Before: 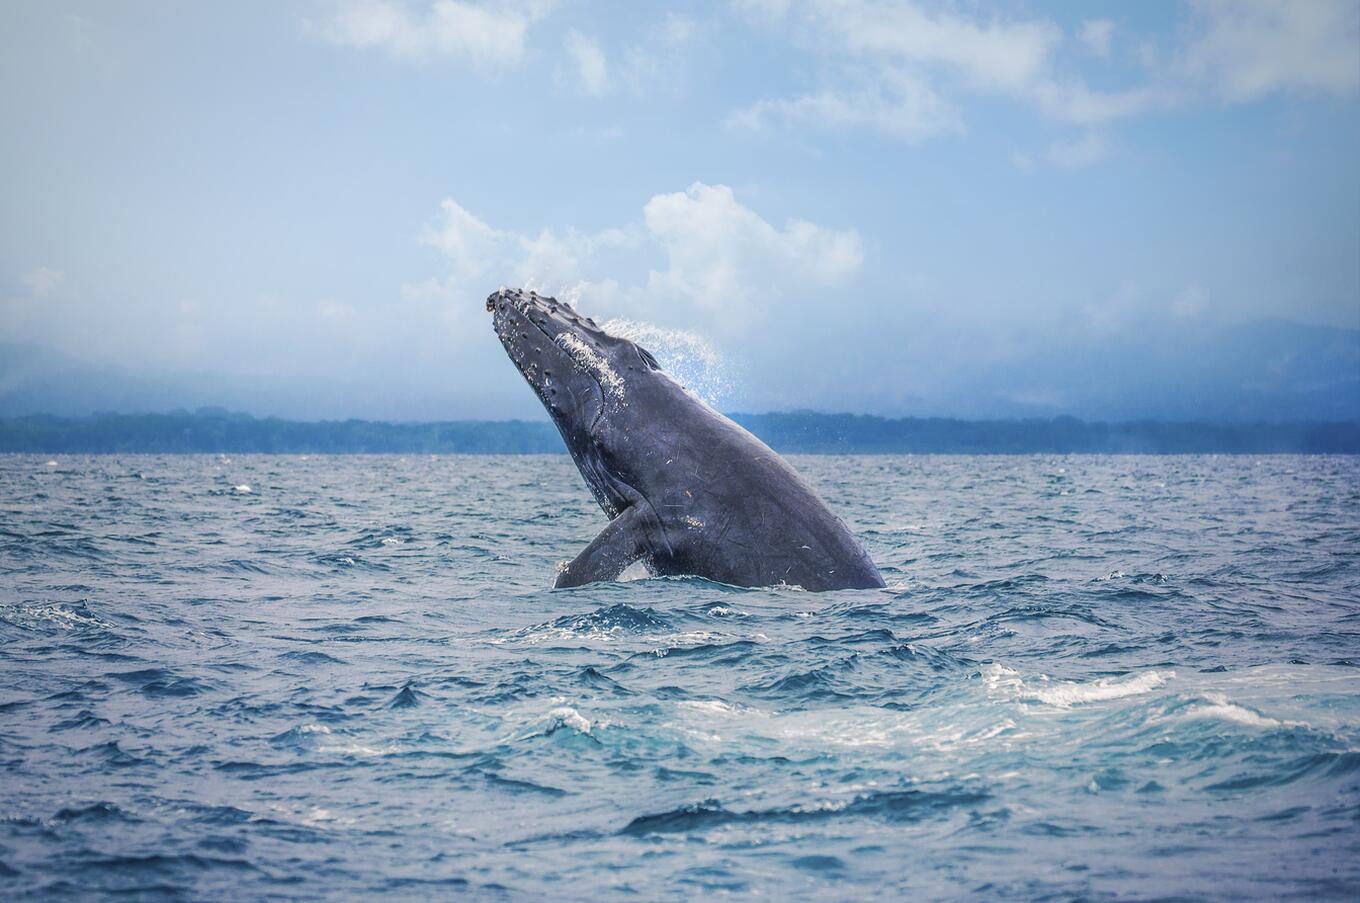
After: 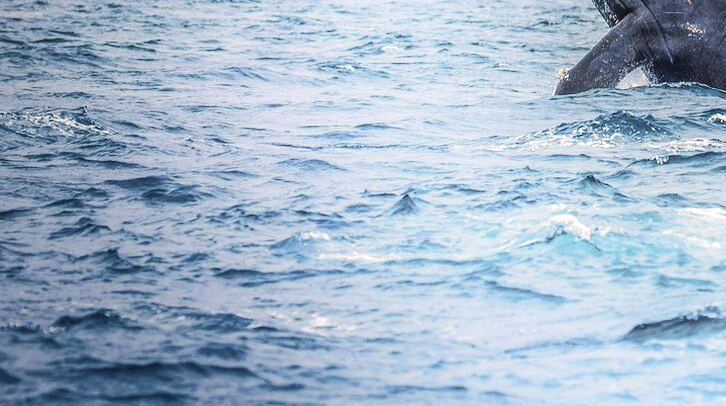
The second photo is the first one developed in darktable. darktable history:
shadows and highlights: shadows -21.3, highlights 100, soften with gaussian
crop and rotate: top 54.778%, right 46.61%, bottom 0.159%
tone equalizer: -8 EV -0.417 EV, -7 EV -0.389 EV, -6 EV -0.333 EV, -5 EV -0.222 EV, -3 EV 0.222 EV, -2 EV 0.333 EV, -1 EV 0.389 EV, +0 EV 0.417 EV, edges refinement/feathering 500, mask exposure compensation -1.57 EV, preserve details no
